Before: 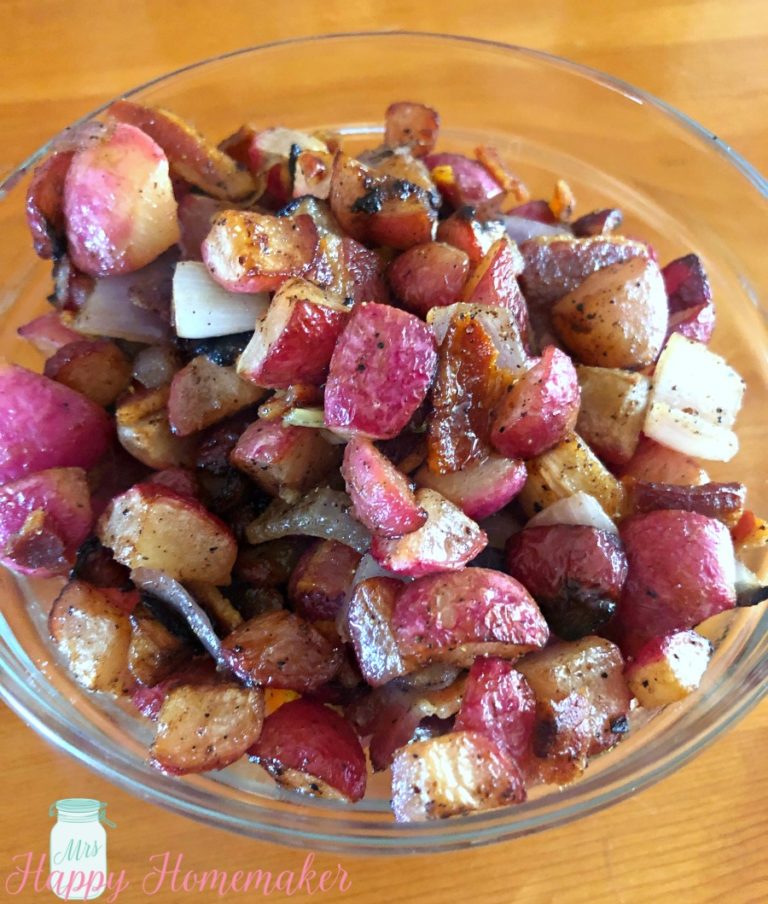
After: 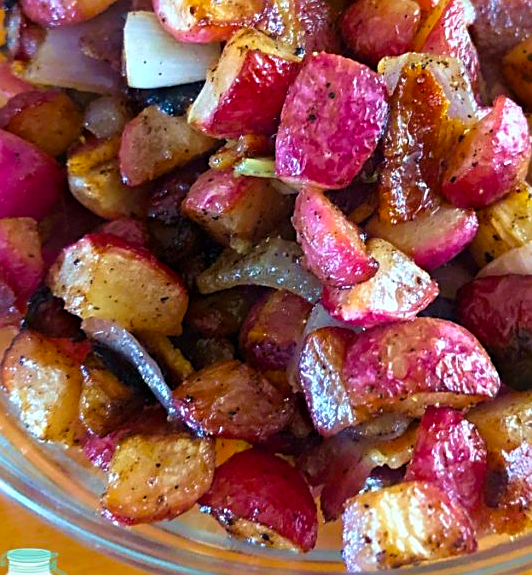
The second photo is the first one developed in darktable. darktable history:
exposure: compensate highlight preservation false
sharpen: on, module defaults
crop: left 6.488%, top 27.668%, right 24.183%, bottom 8.656%
velvia: on, module defaults
color balance rgb: perceptual saturation grading › global saturation 30%, global vibrance 20%
